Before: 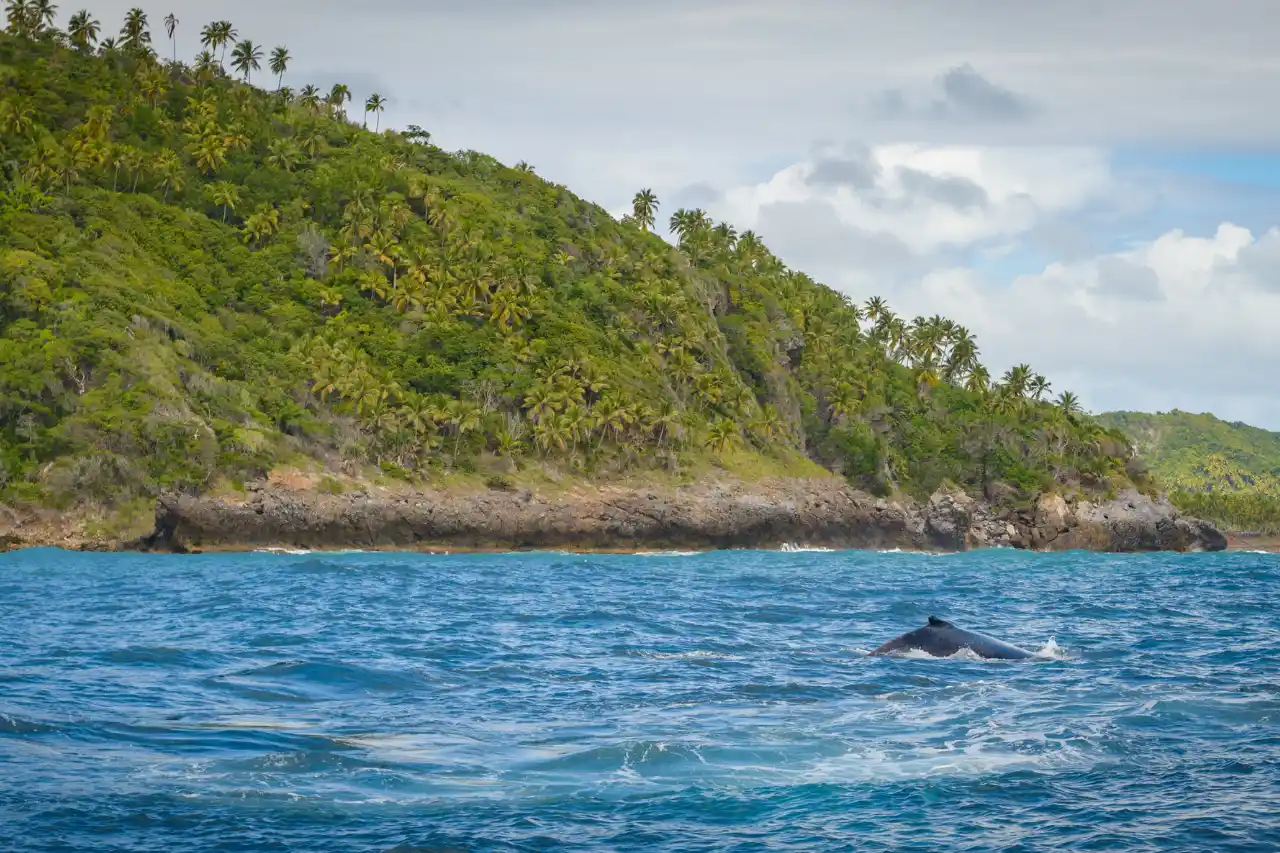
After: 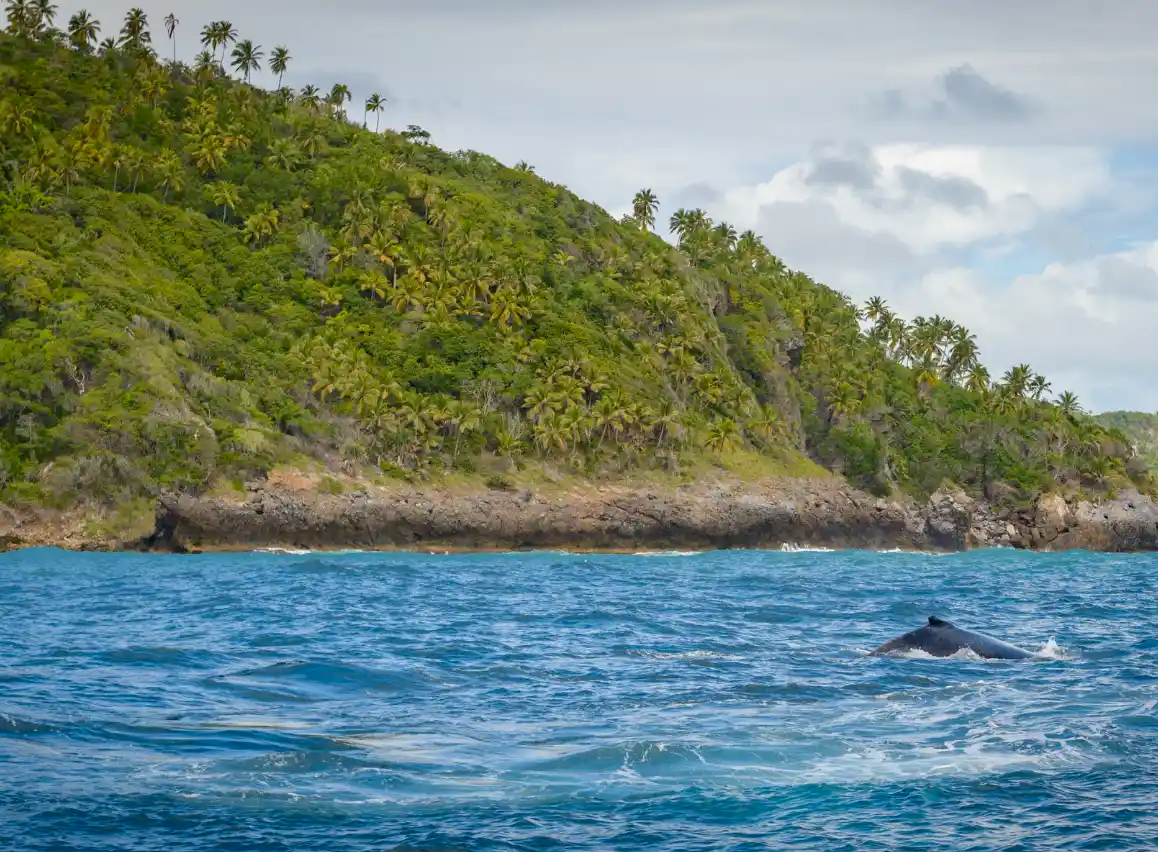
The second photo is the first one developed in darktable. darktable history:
exposure: black level correction 0.005, exposure 0.014 EV, compensate highlight preservation false
crop: right 9.509%, bottom 0.031%
